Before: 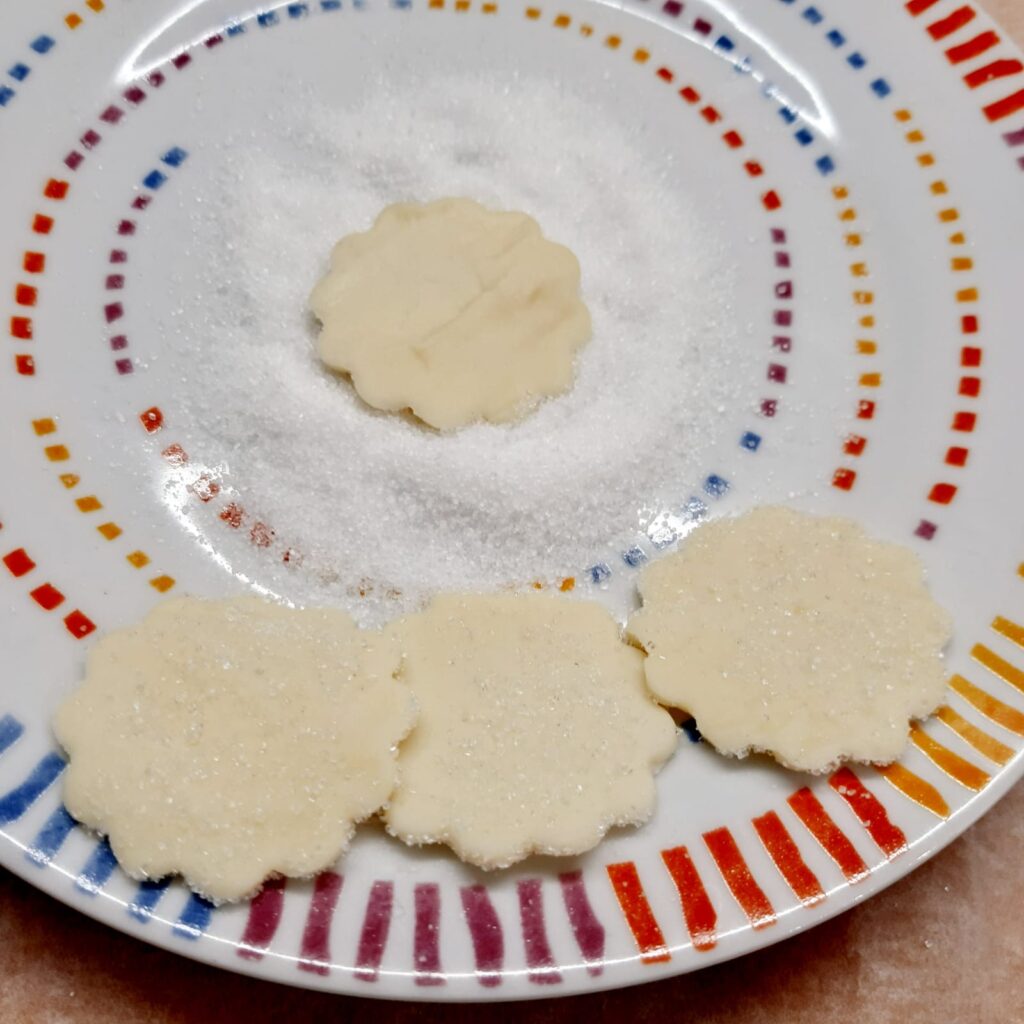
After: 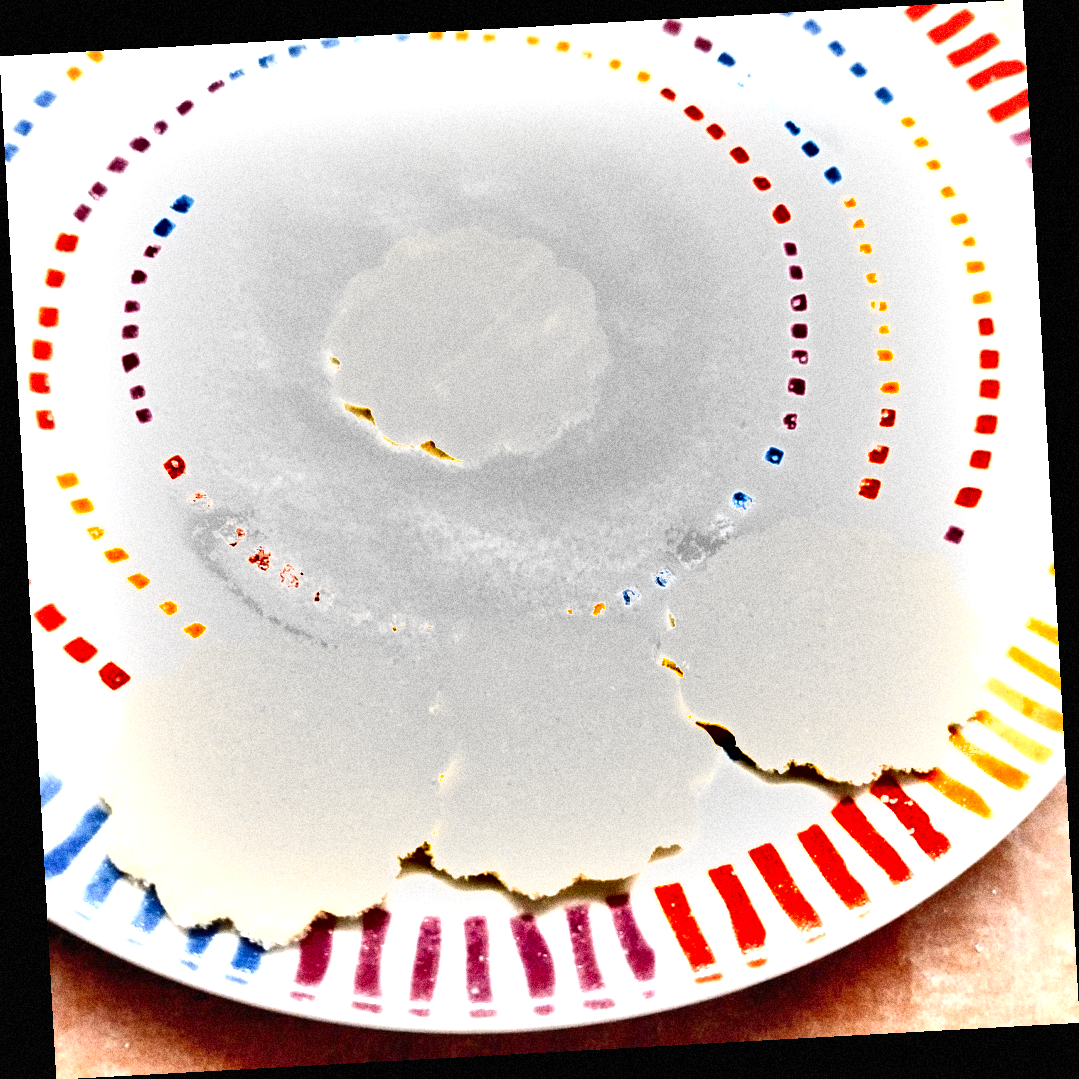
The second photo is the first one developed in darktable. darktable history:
rotate and perspective: rotation -3.18°, automatic cropping off
exposure: black level correction 0, exposure 1.9 EV, compensate highlight preservation false
shadows and highlights: soften with gaussian
grain: coarseness 14.49 ISO, strength 48.04%, mid-tones bias 35%
